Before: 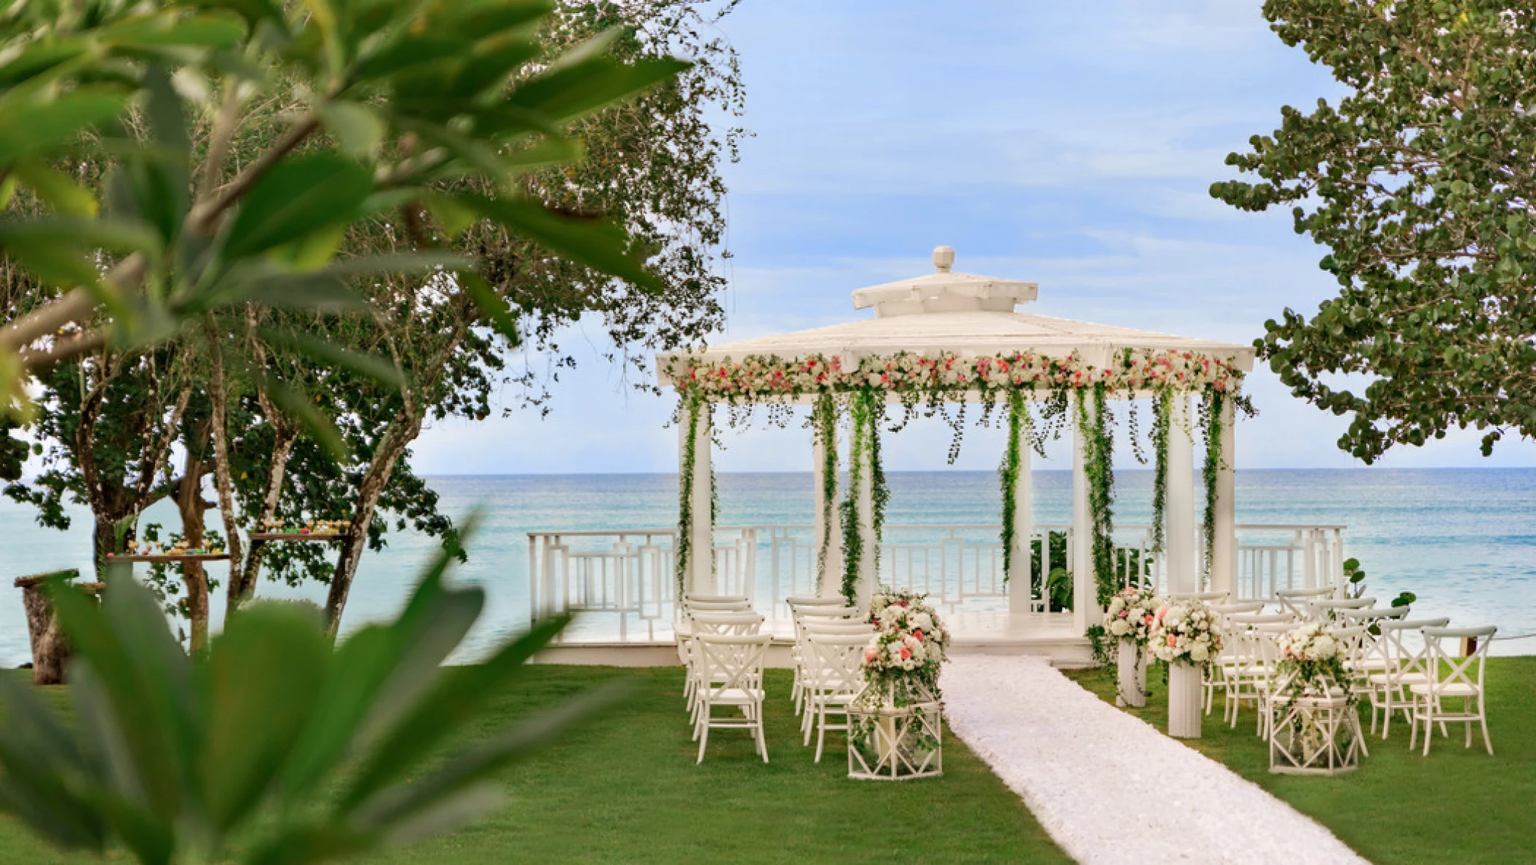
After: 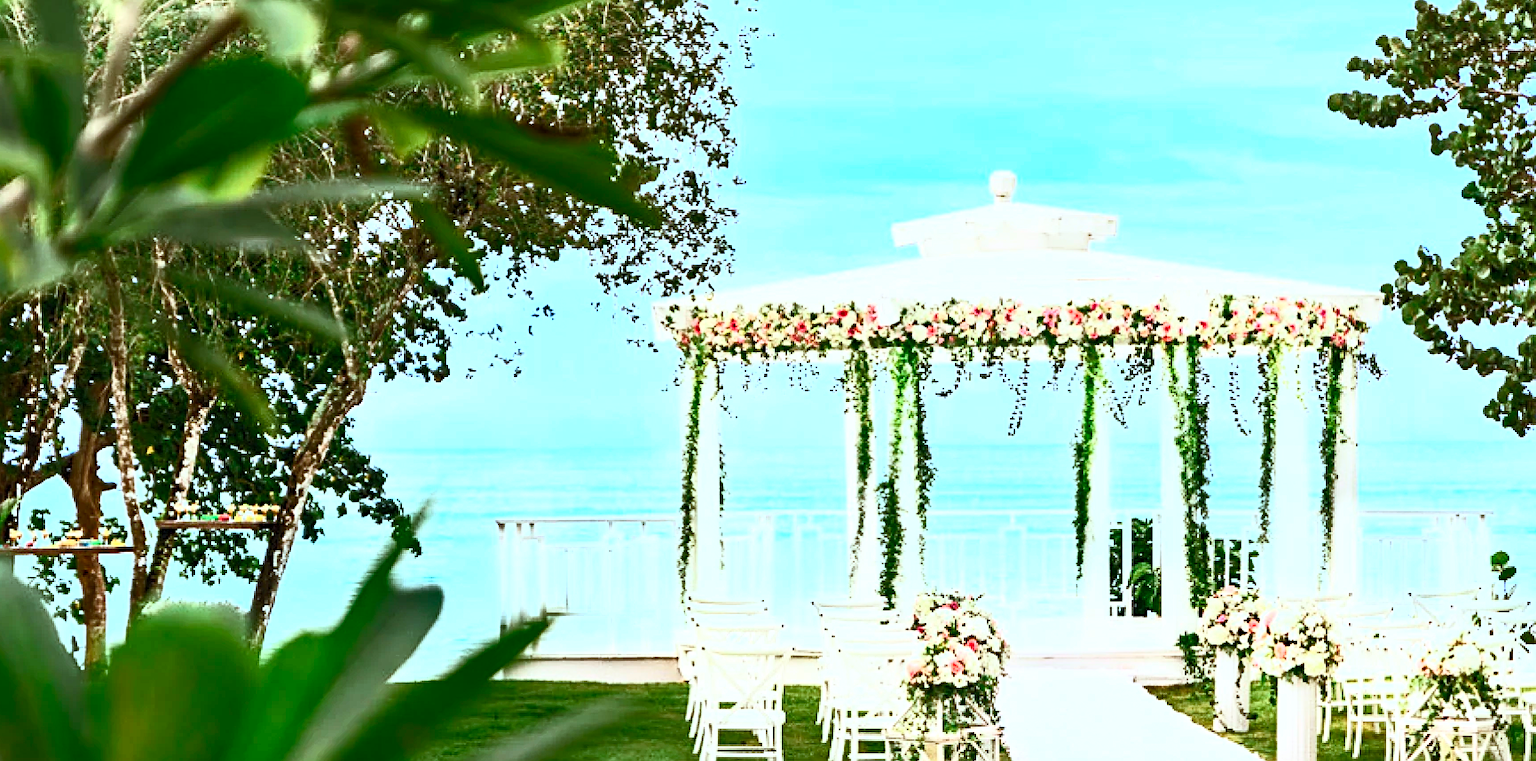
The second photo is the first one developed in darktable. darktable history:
local contrast: highlights 107%, shadows 100%, detail 120%, midtone range 0.2
color correction: highlights a* -10.44, highlights b* -19.21
contrast brightness saturation: contrast 0.824, brightness 0.597, saturation 0.573
crop: left 7.914%, top 12.306%, right 10.015%, bottom 15.39%
sharpen: on, module defaults
tone equalizer: on, module defaults
